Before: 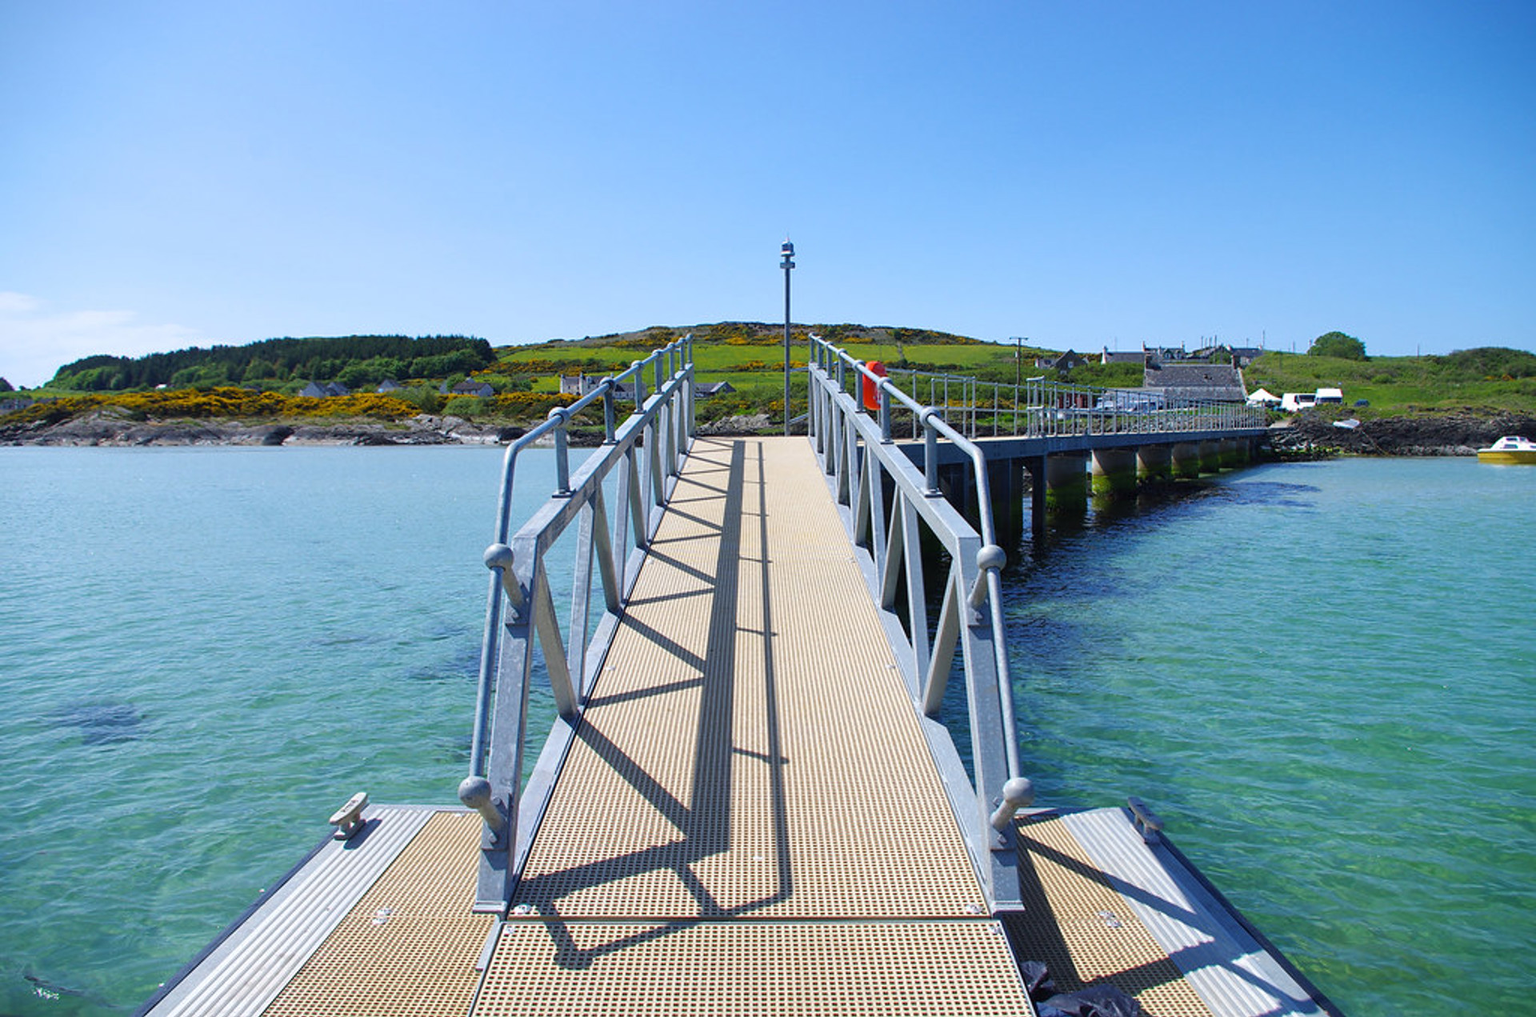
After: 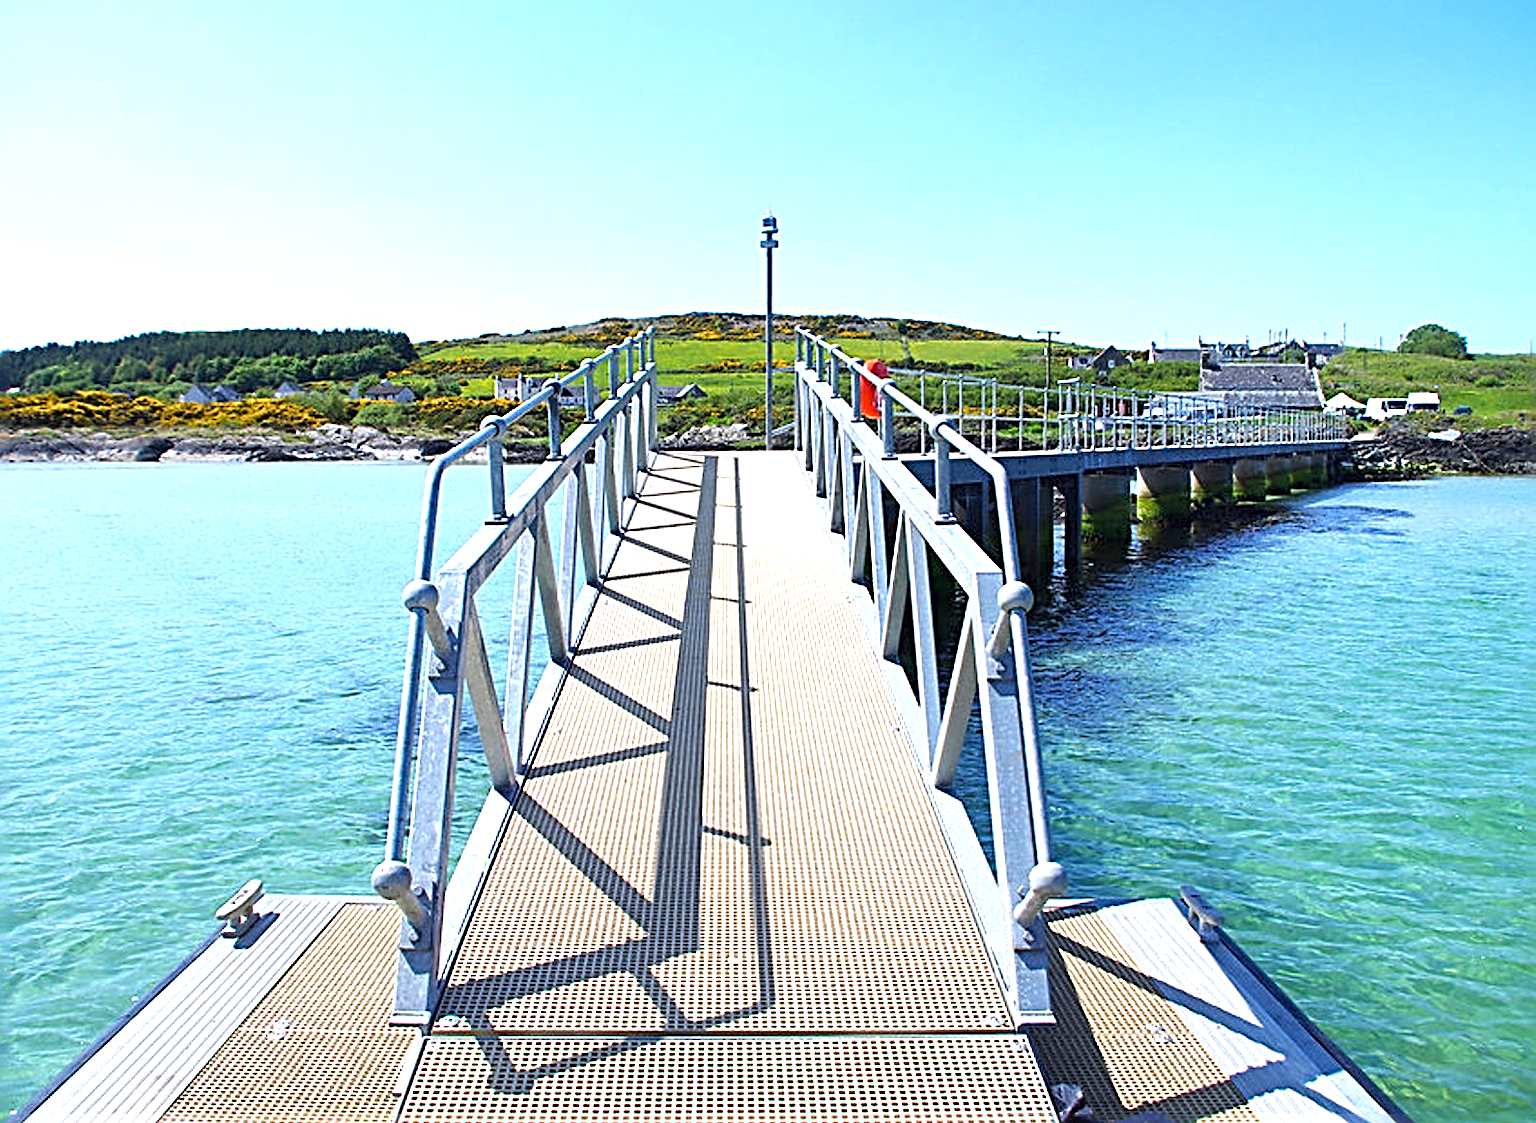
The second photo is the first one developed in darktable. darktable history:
exposure: black level correction 0.001, exposure 1 EV, compensate highlight preservation false
sharpen: radius 3.69, amount 0.928
crop: left 9.807%, top 6.259%, right 7.334%, bottom 2.177%
